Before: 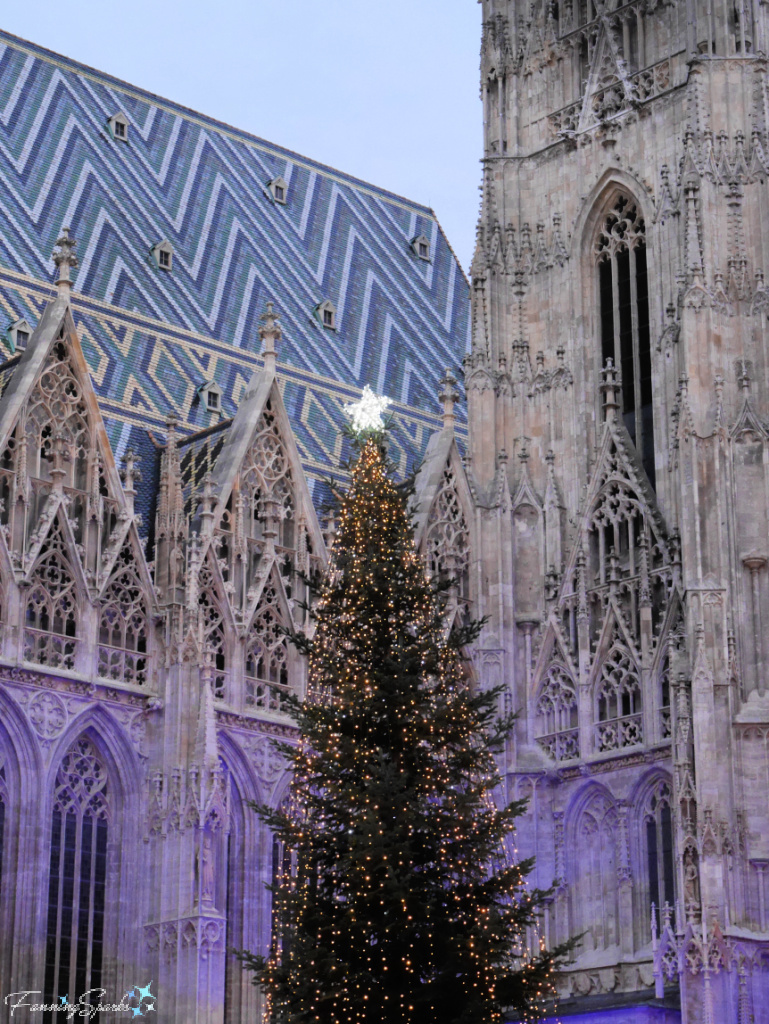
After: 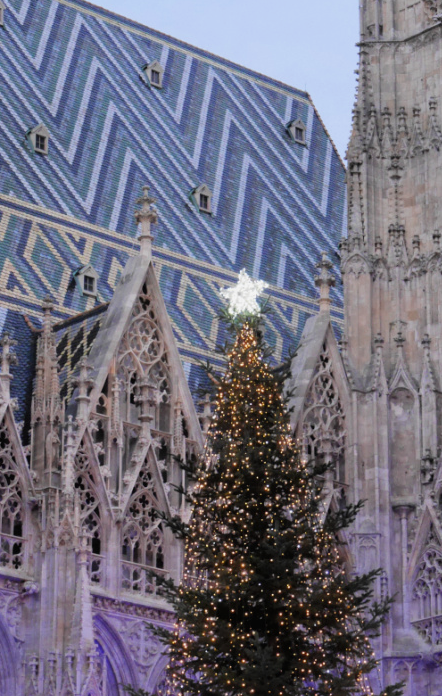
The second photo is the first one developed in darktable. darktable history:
crop: left 16.201%, top 11.409%, right 26.208%, bottom 20.549%
exposure: exposure -0.14 EV, compensate highlight preservation false
